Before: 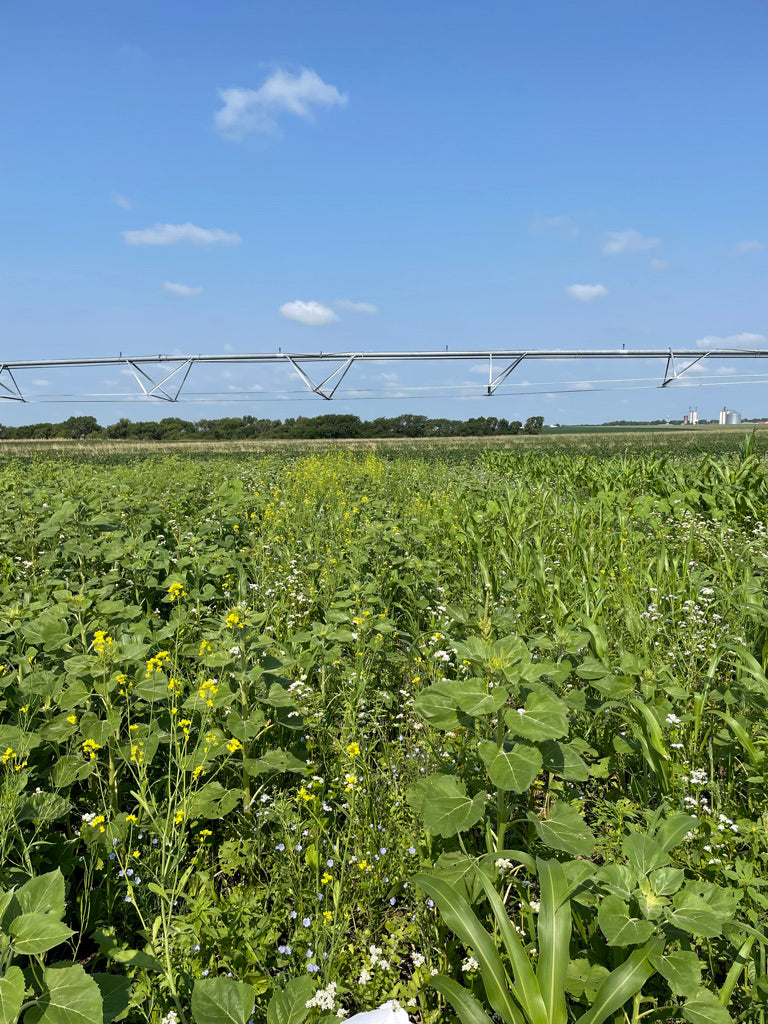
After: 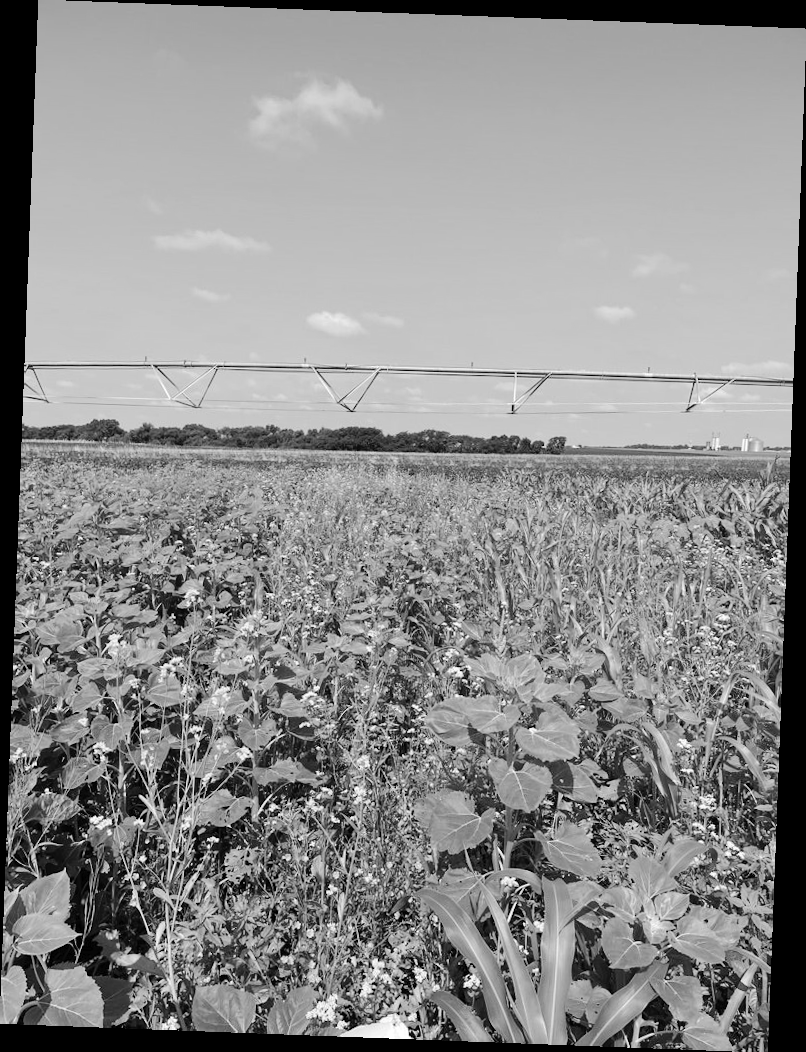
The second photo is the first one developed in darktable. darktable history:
monochrome: a 16.01, b -2.65, highlights 0.52
rotate and perspective: rotation 2.17°, automatic cropping off
tone curve: curves: ch0 [(0, 0) (0.003, 0.012) (0.011, 0.02) (0.025, 0.032) (0.044, 0.046) (0.069, 0.06) (0.1, 0.09) (0.136, 0.133) (0.177, 0.182) (0.224, 0.247) (0.277, 0.316) (0.335, 0.396) (0.399, 0.48) (0.468, 0.568) (0.543, 0.646) (0.623, 0.717) (0.709, 0.777) (0.801, 0.846) (0.898, 0.912) (1, 1)], preserve colors none
